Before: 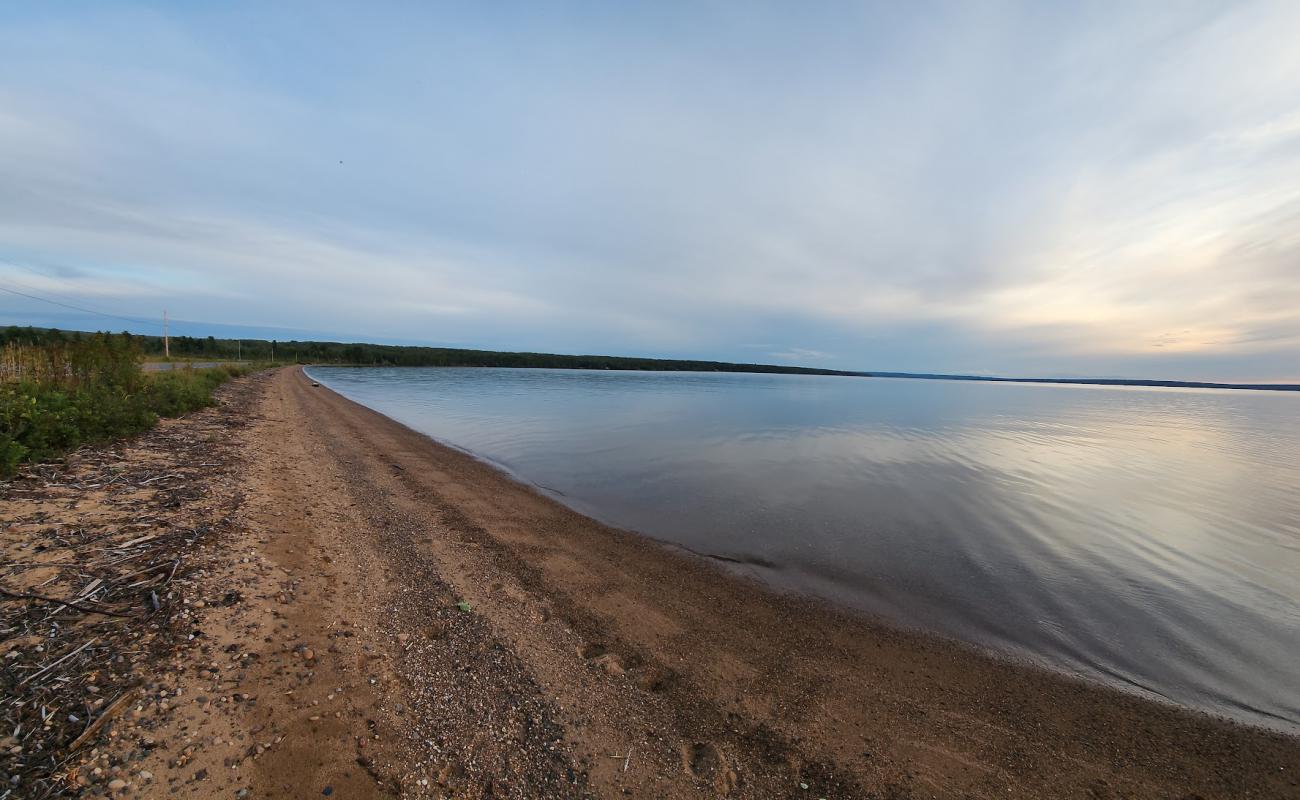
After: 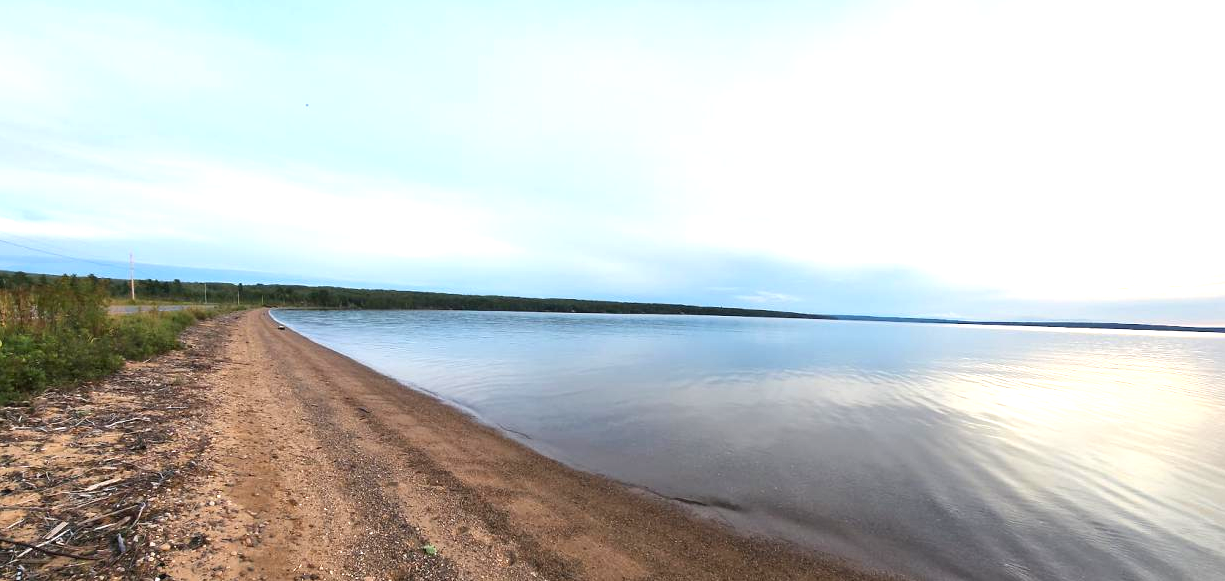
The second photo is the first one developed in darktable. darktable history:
exposure: black level correction 0, exposure 1.098 EV, compensate exposure bias true, compensate highlight preservation false
crop: left 2.642%, top 7.125%, right 3.125%, bottom 20.14%
